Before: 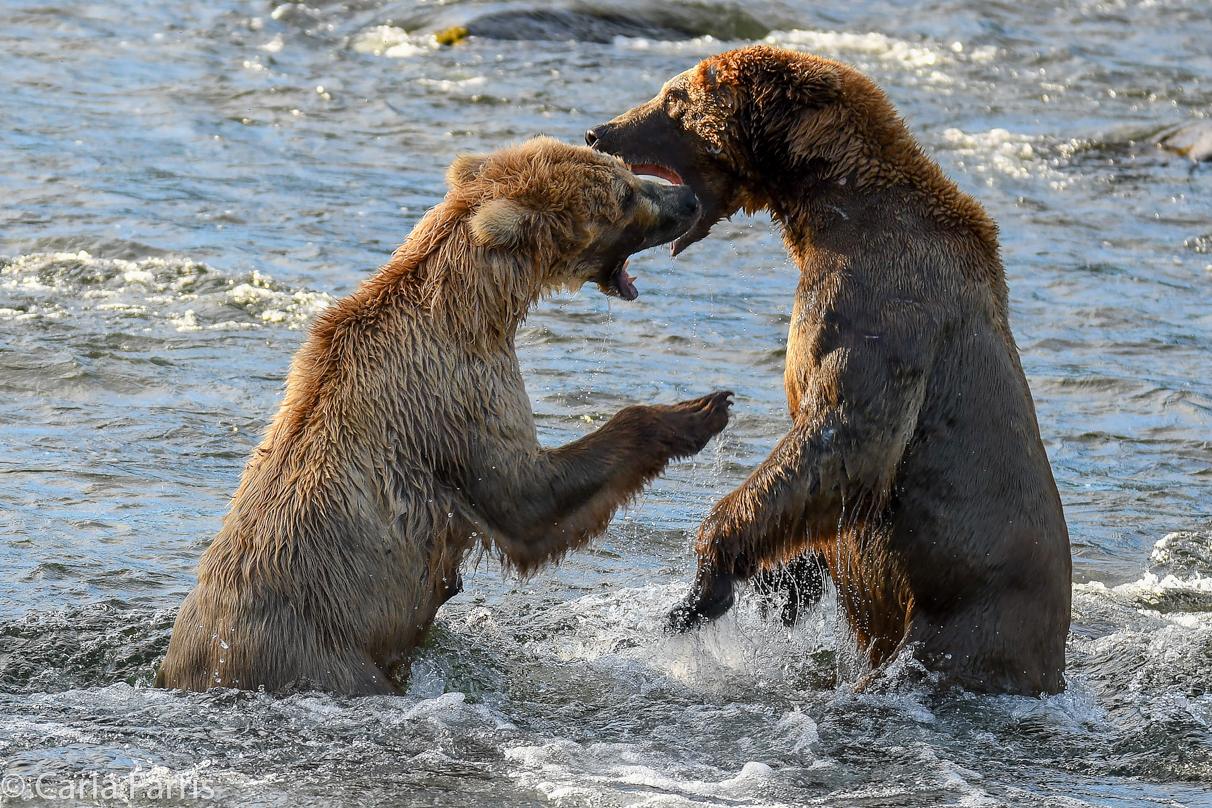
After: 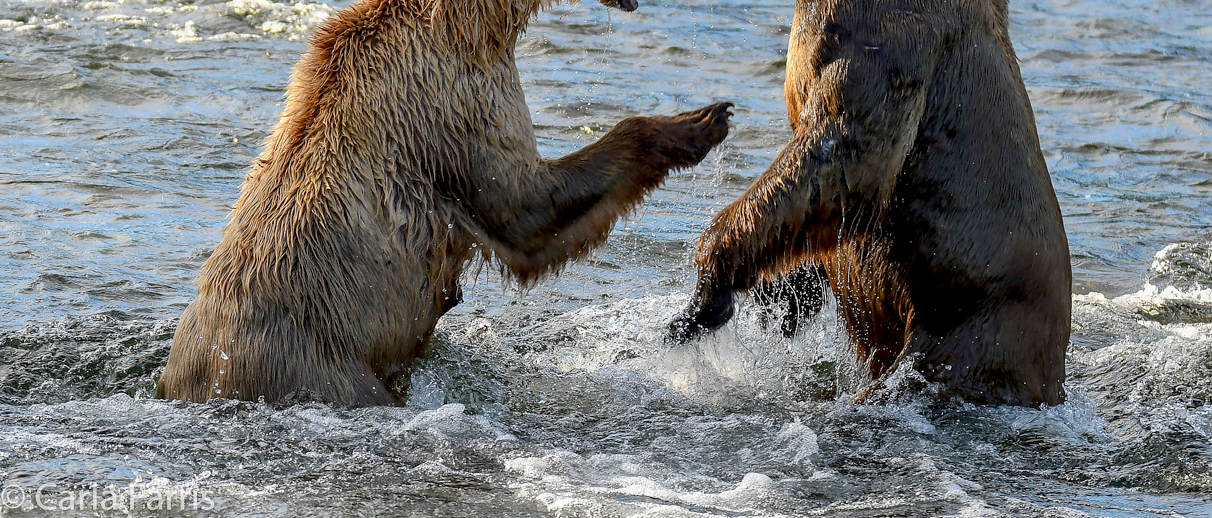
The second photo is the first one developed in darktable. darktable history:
exposure: black level correction 0.01, exposure 0.016 EV, compensate highlight preservation false
crop and rotate: top 35.884%
